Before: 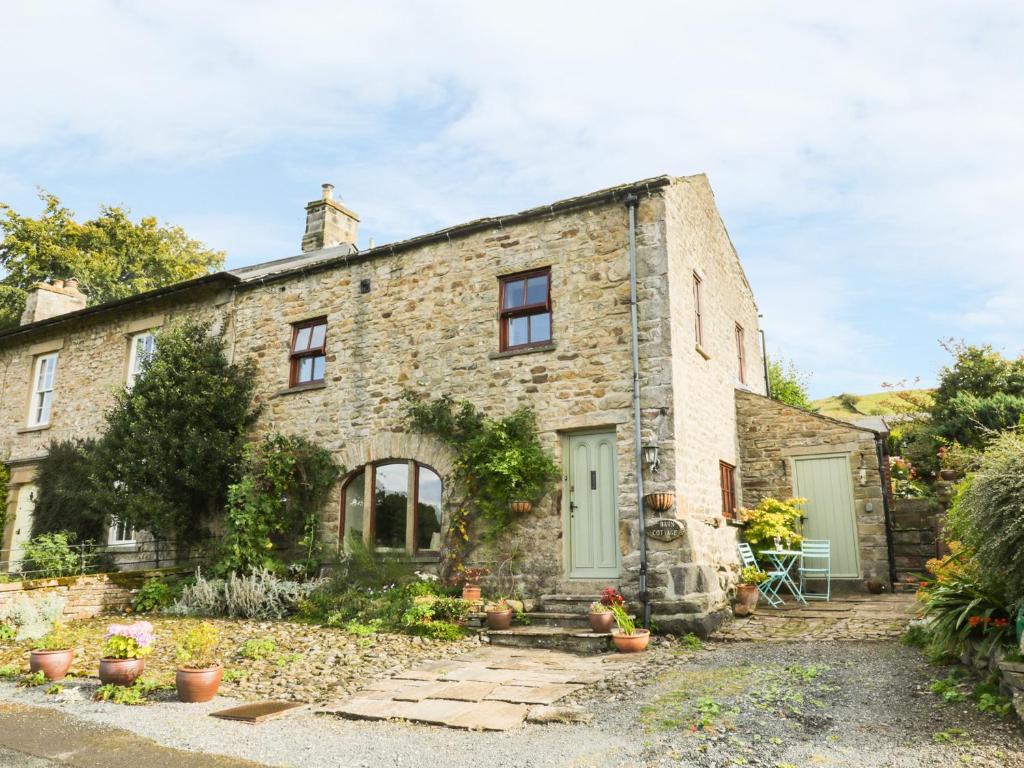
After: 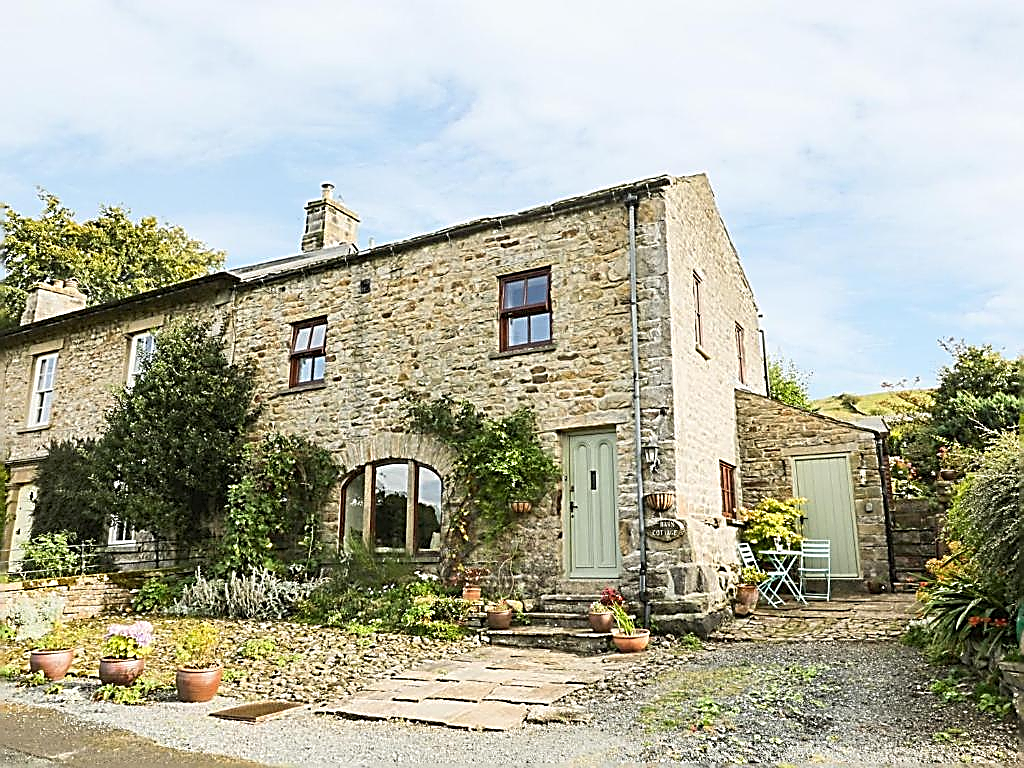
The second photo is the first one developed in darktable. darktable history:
sharpen: amount 1.997
